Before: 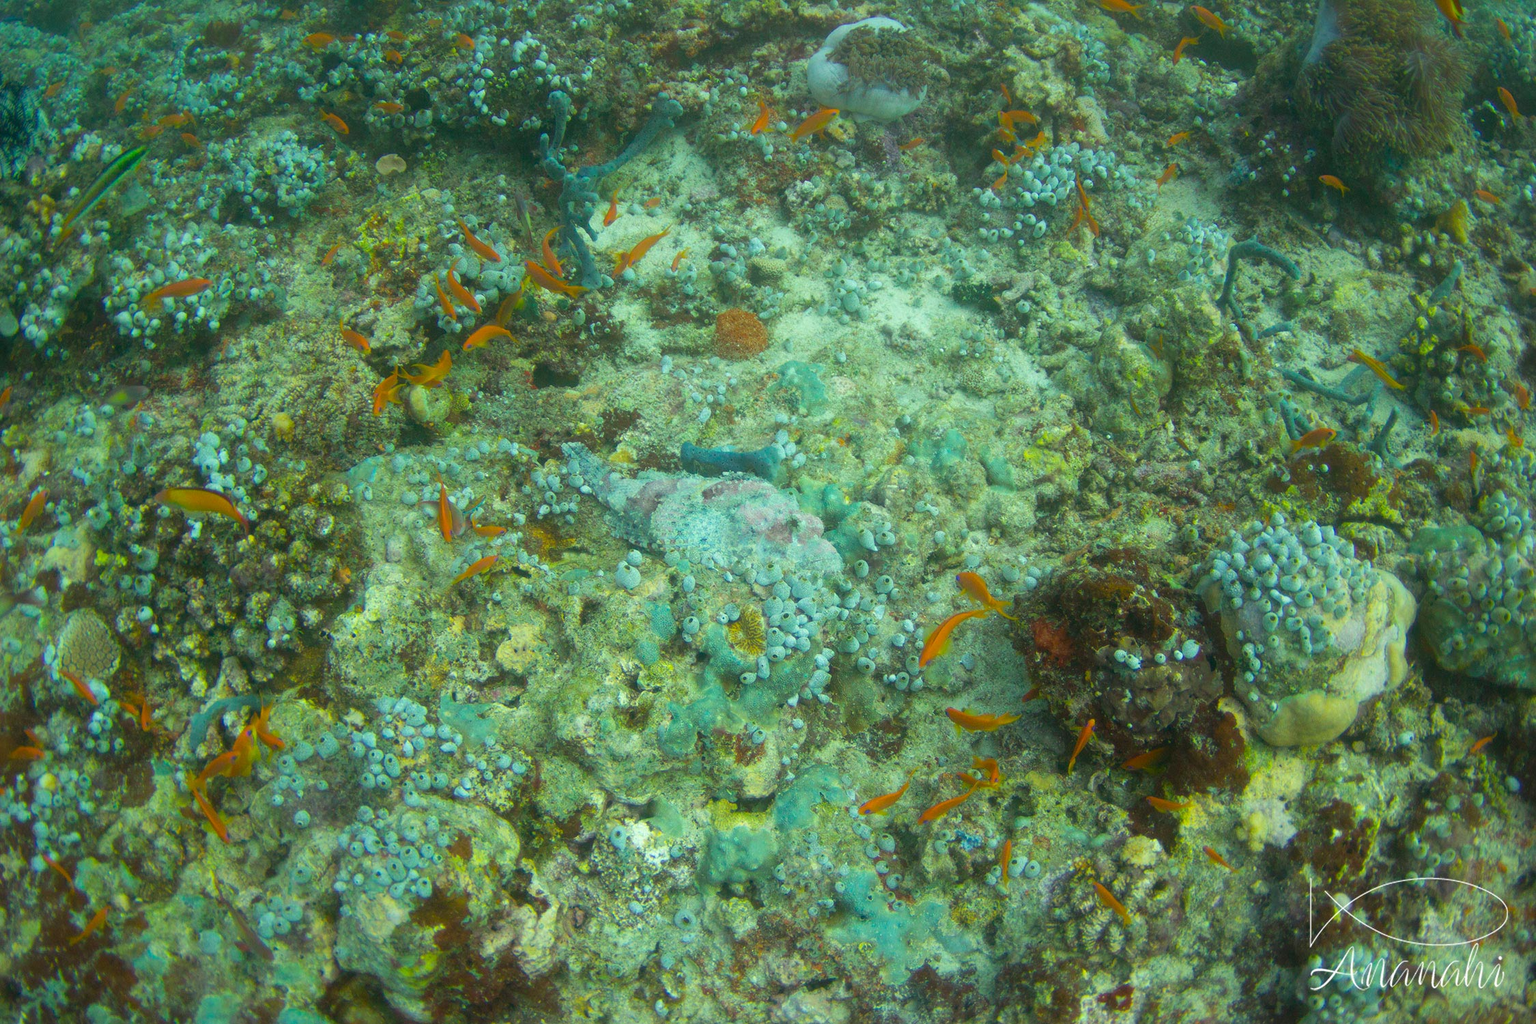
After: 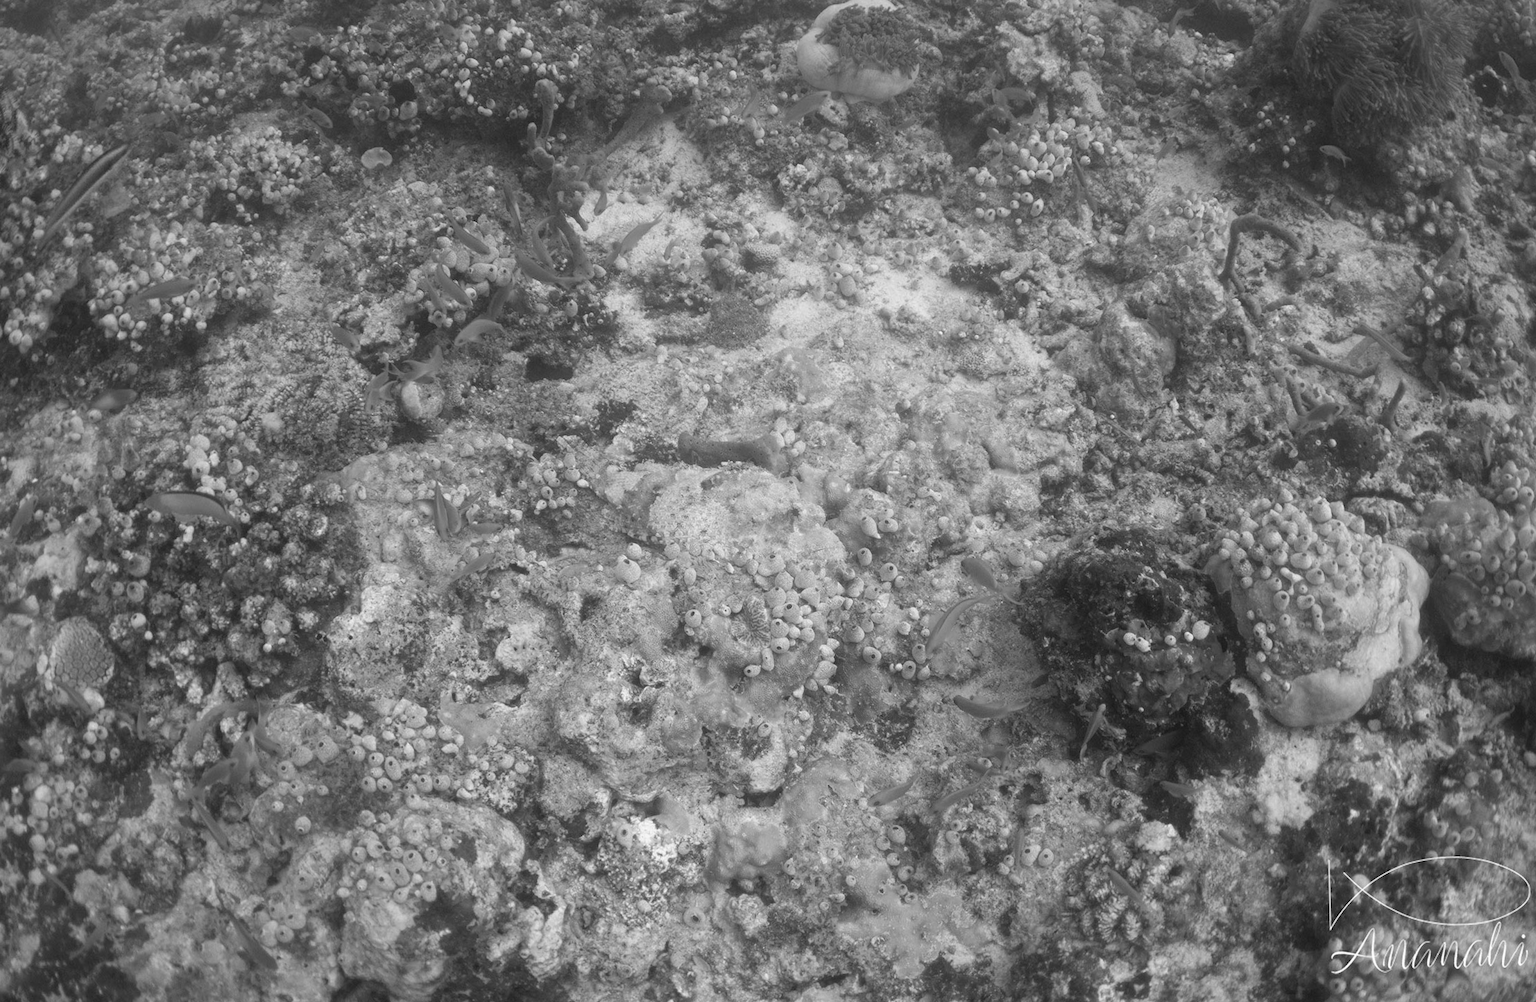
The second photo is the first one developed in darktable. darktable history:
rotate and perspective: rotation -1.42°, crop left 0.016, crop right 0.984, crop top 0.035, crop bottom 0.965
monochrome: size 3.1
